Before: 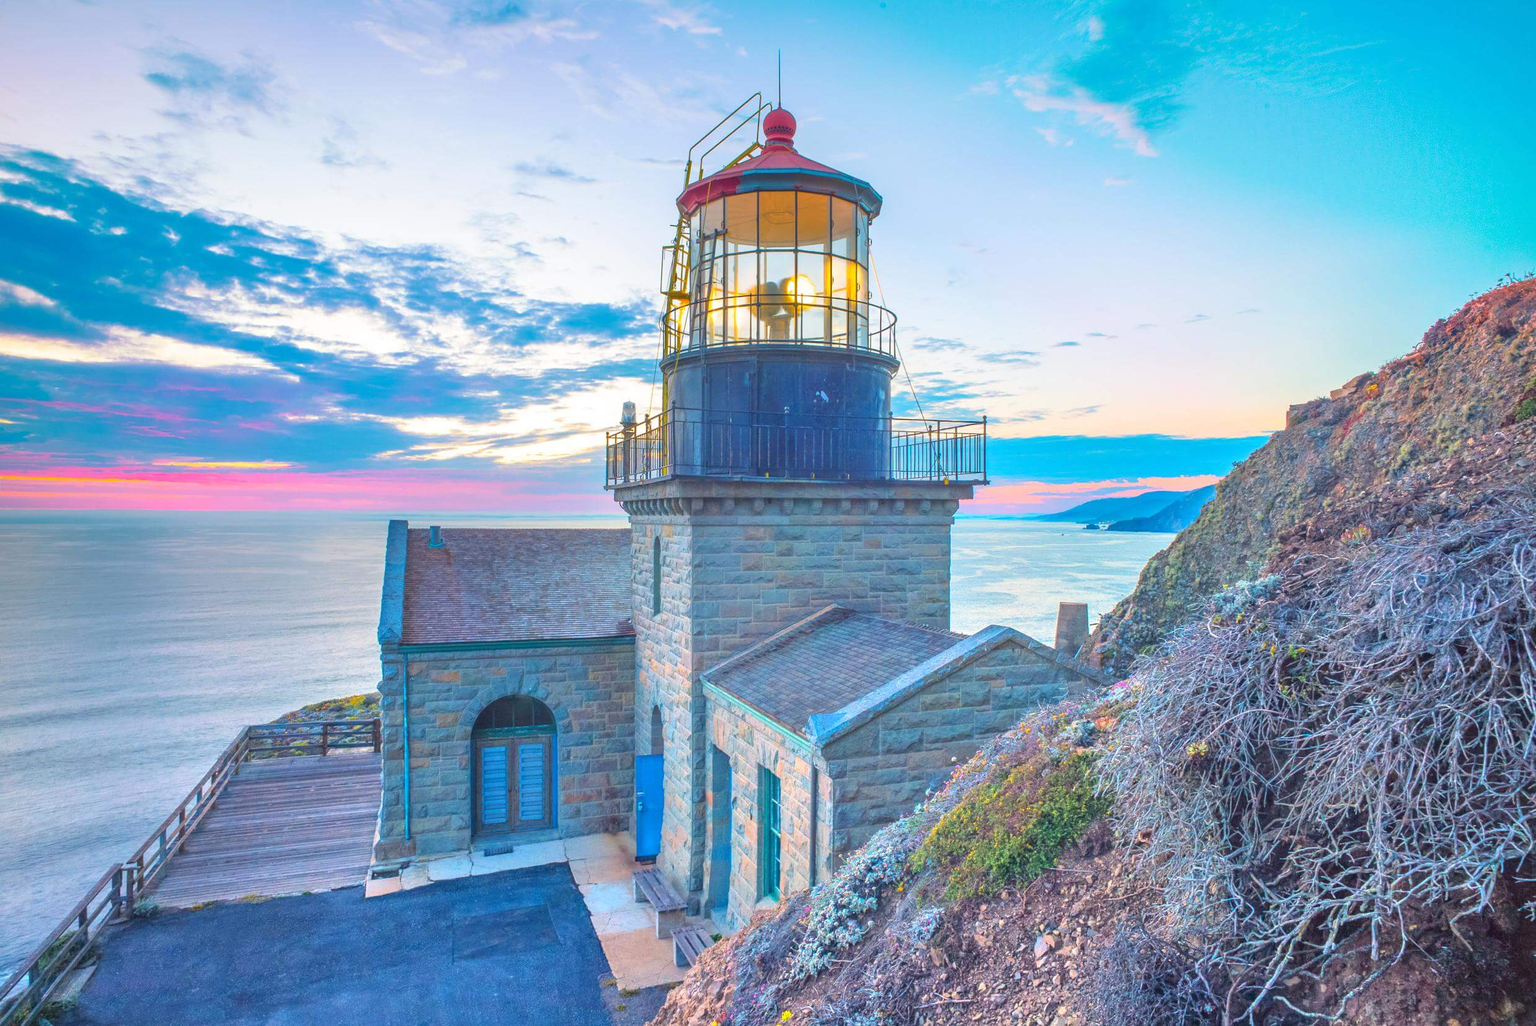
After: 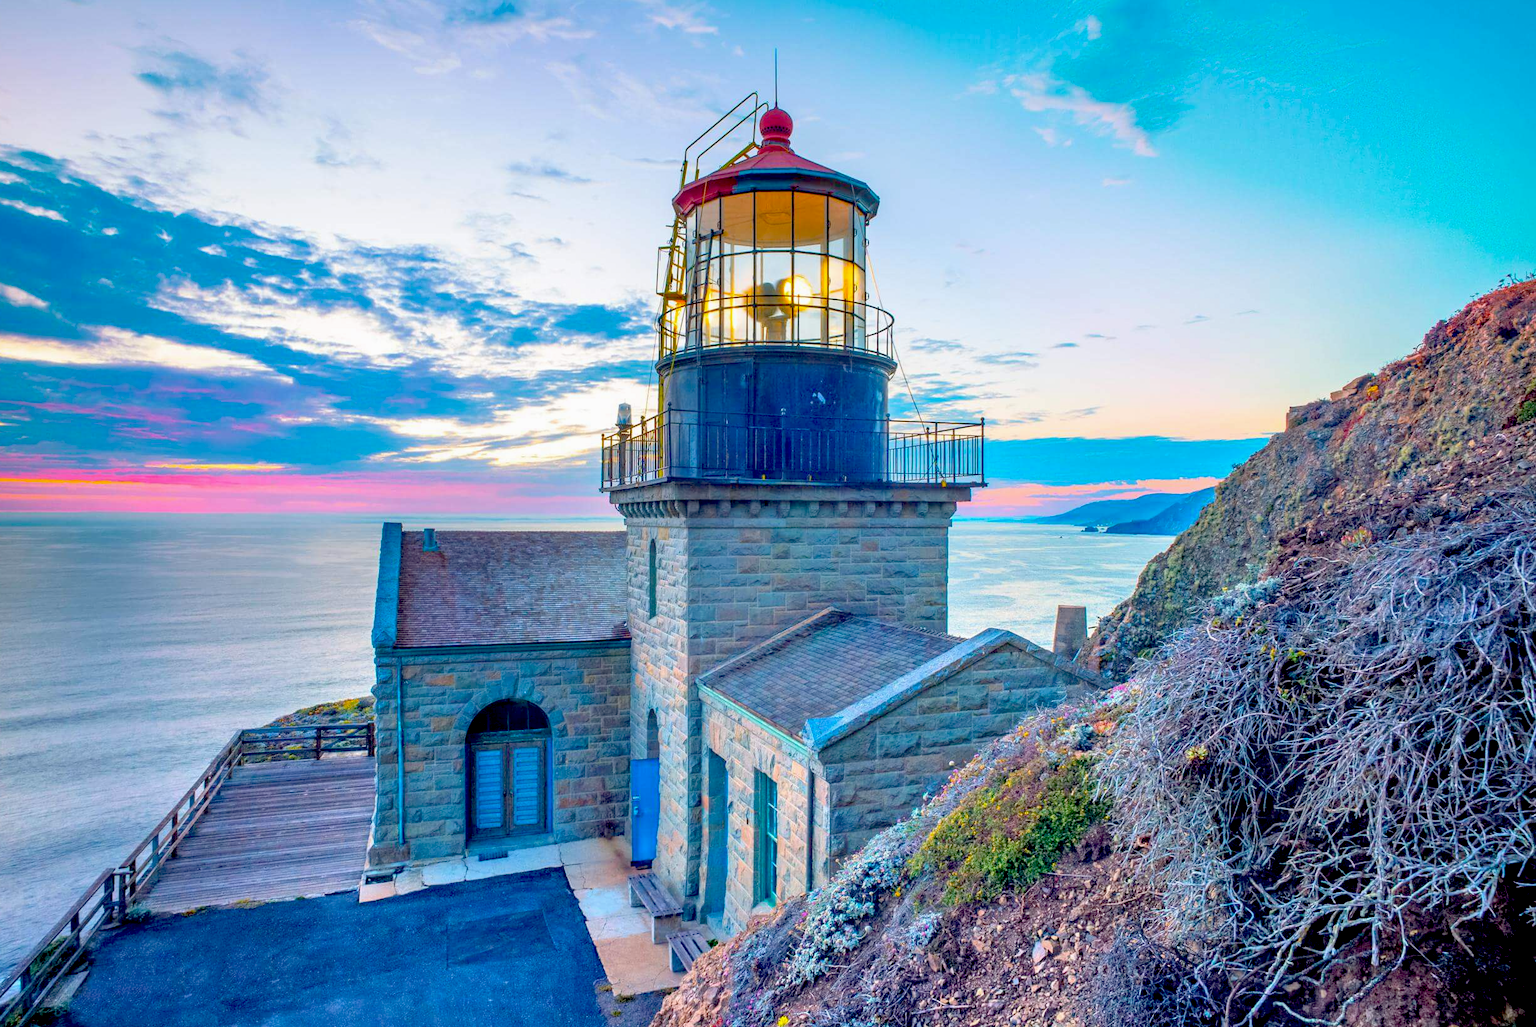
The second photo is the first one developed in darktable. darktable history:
exposure: black level correction 0.056, exposure -0.039 EV, compensate highlight preservation false
crop and rotate: left 0.614%, top 0.179%, bottom 0.309%
